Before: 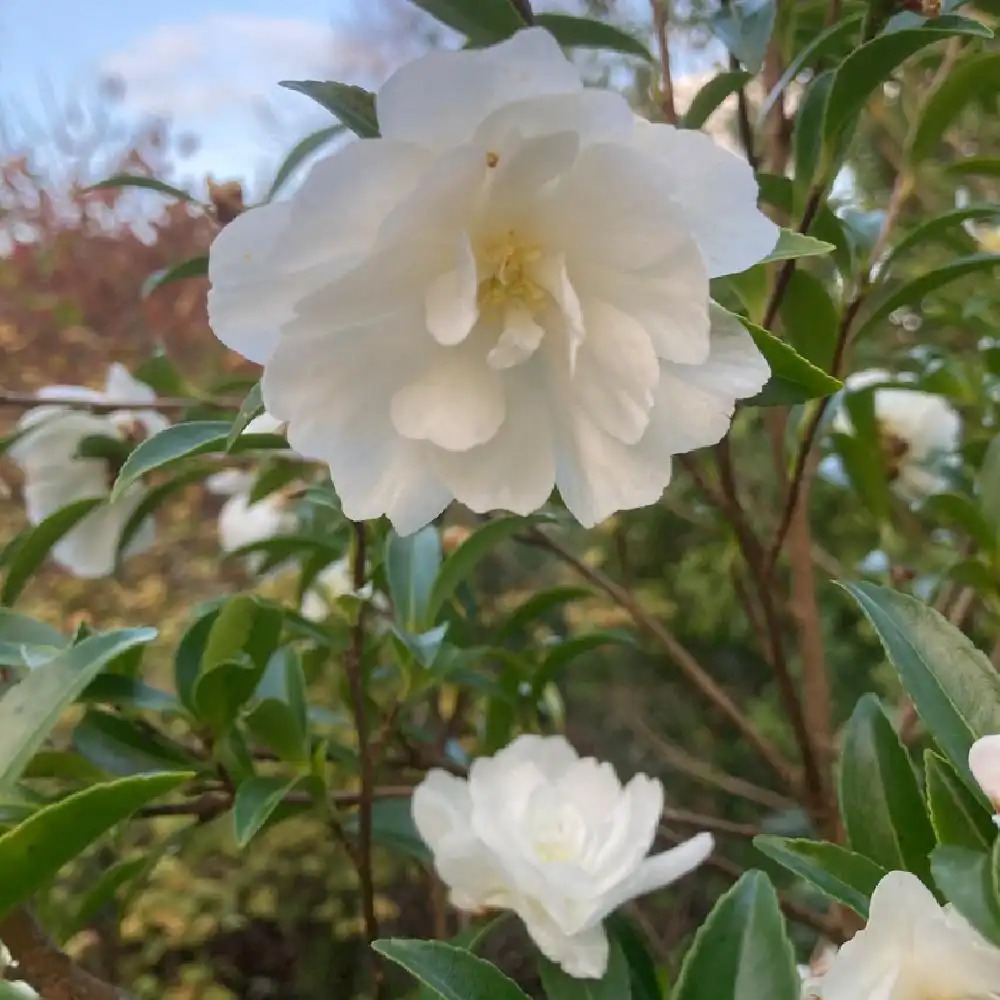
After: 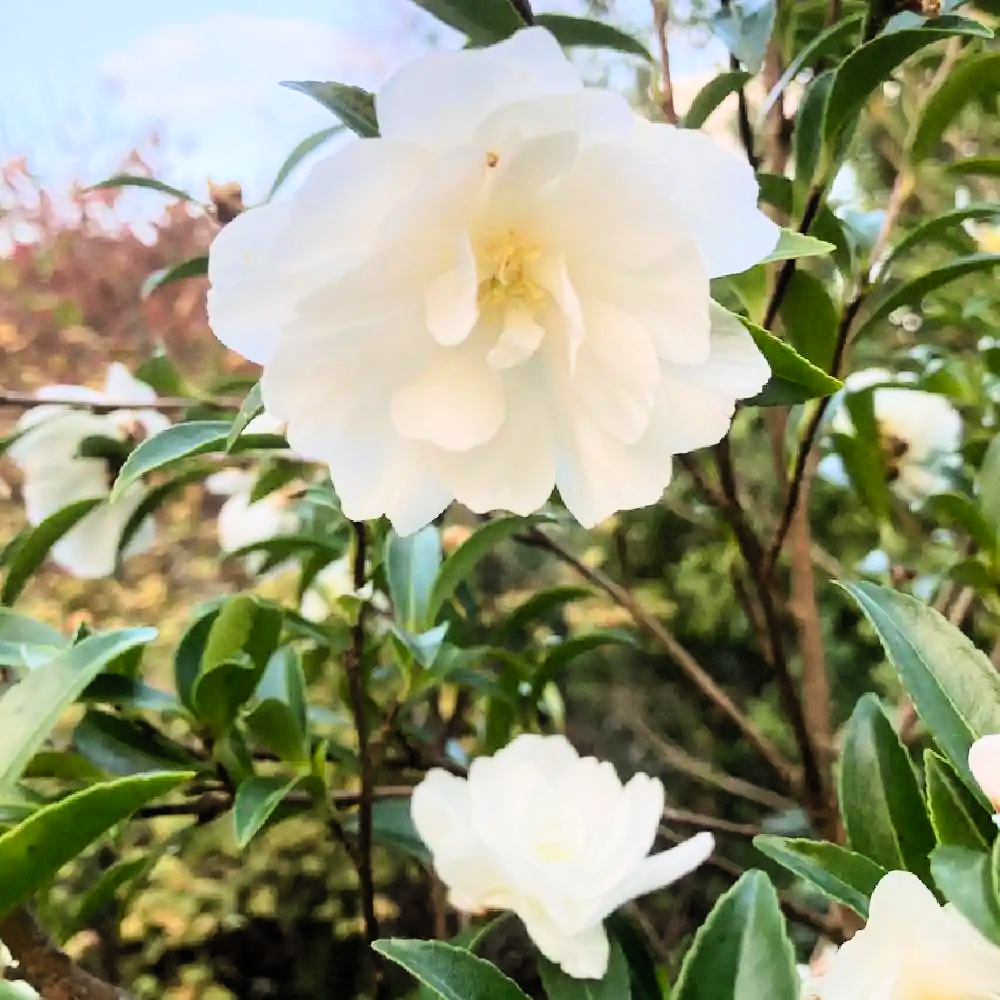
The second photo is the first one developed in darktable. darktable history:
contrast brightness saturation: contrast 0.196, brightness 0.158, saturation 0.222
exposure: black level correction 0, exposure 0.499 EV, compensate exposure bias true, compensate highlight preservation false
filmic rgb: black relative exposure -5.02 EV, white relative exposure 3.98 EV, hardness 2.89, contrast 1.496
